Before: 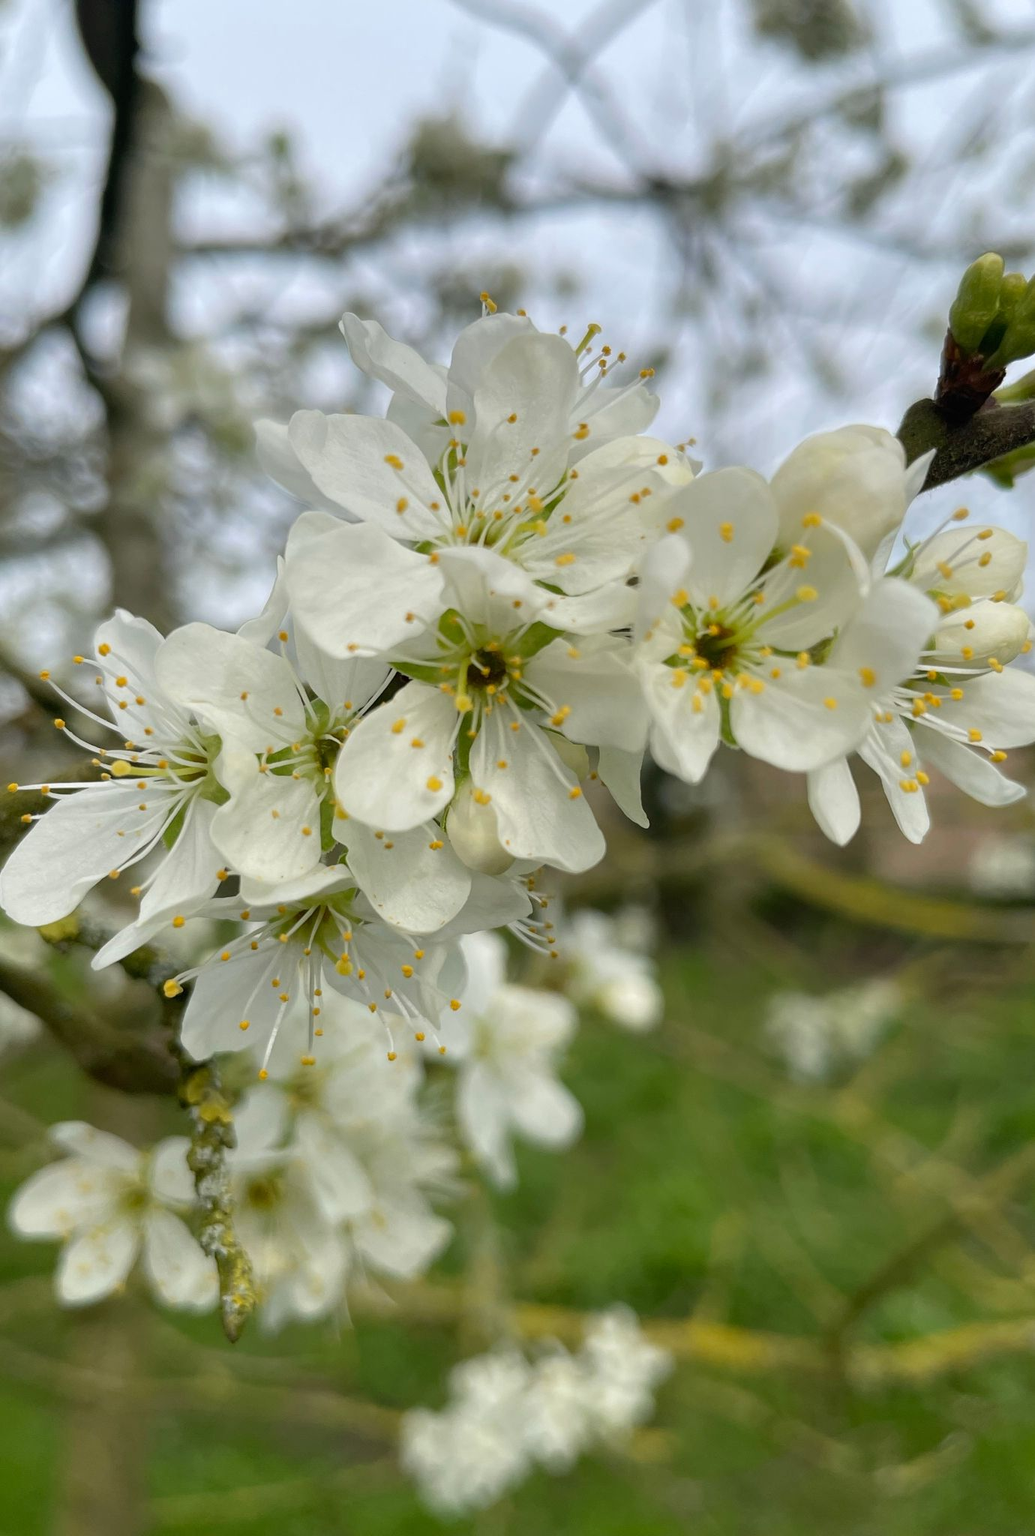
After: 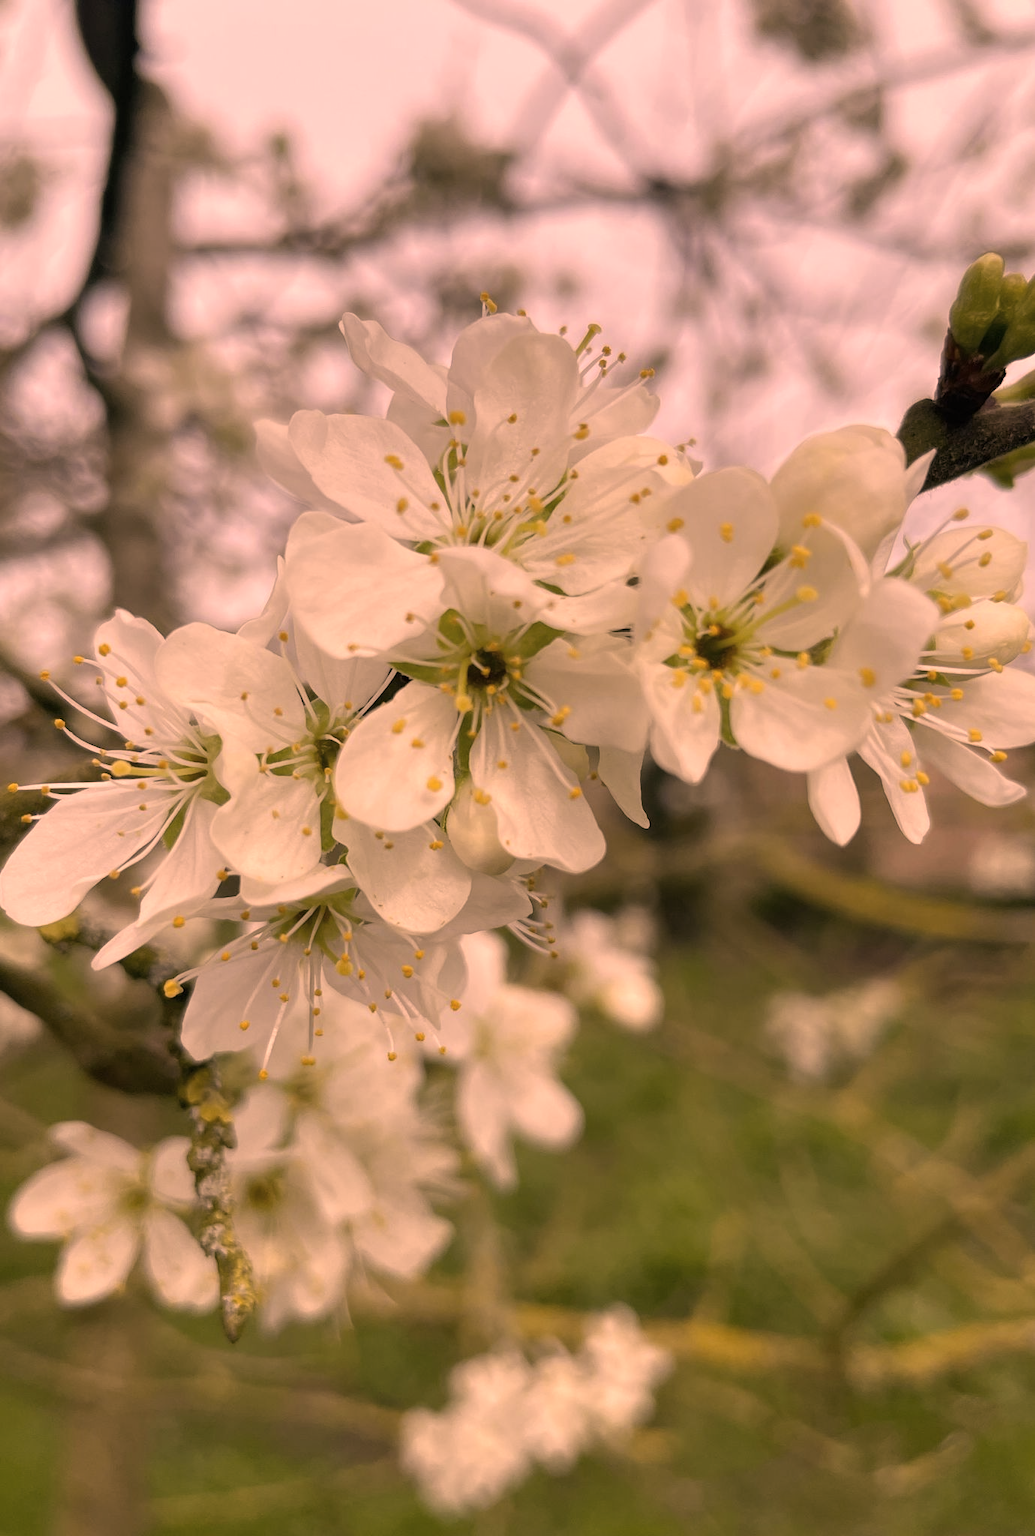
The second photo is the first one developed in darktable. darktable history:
white balance: red 1.009, blue 1.027
color correction: highlights a* 40, highlights b* 40, saturation 0.69
